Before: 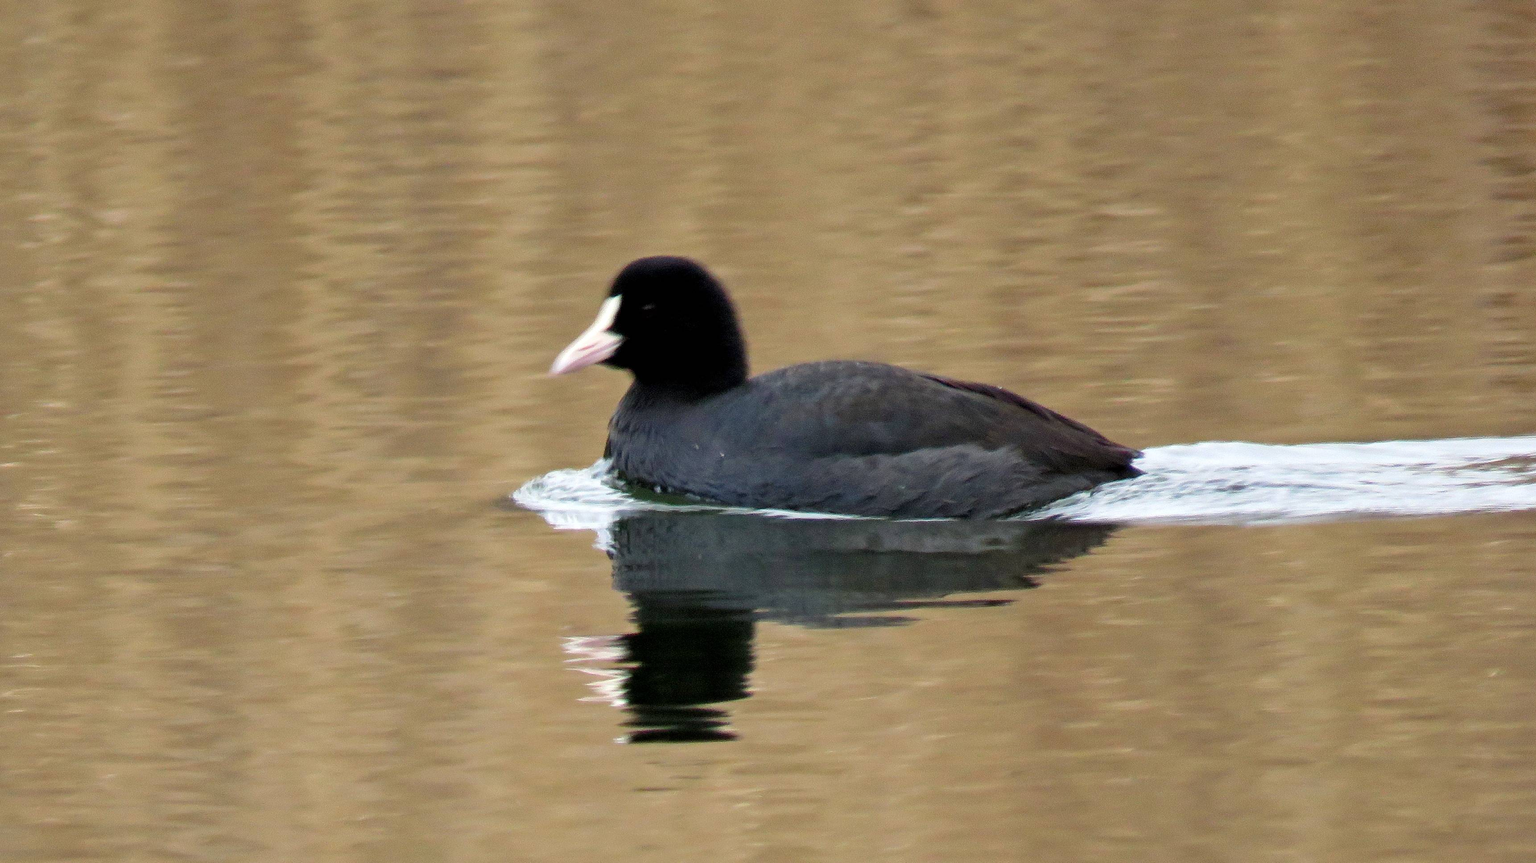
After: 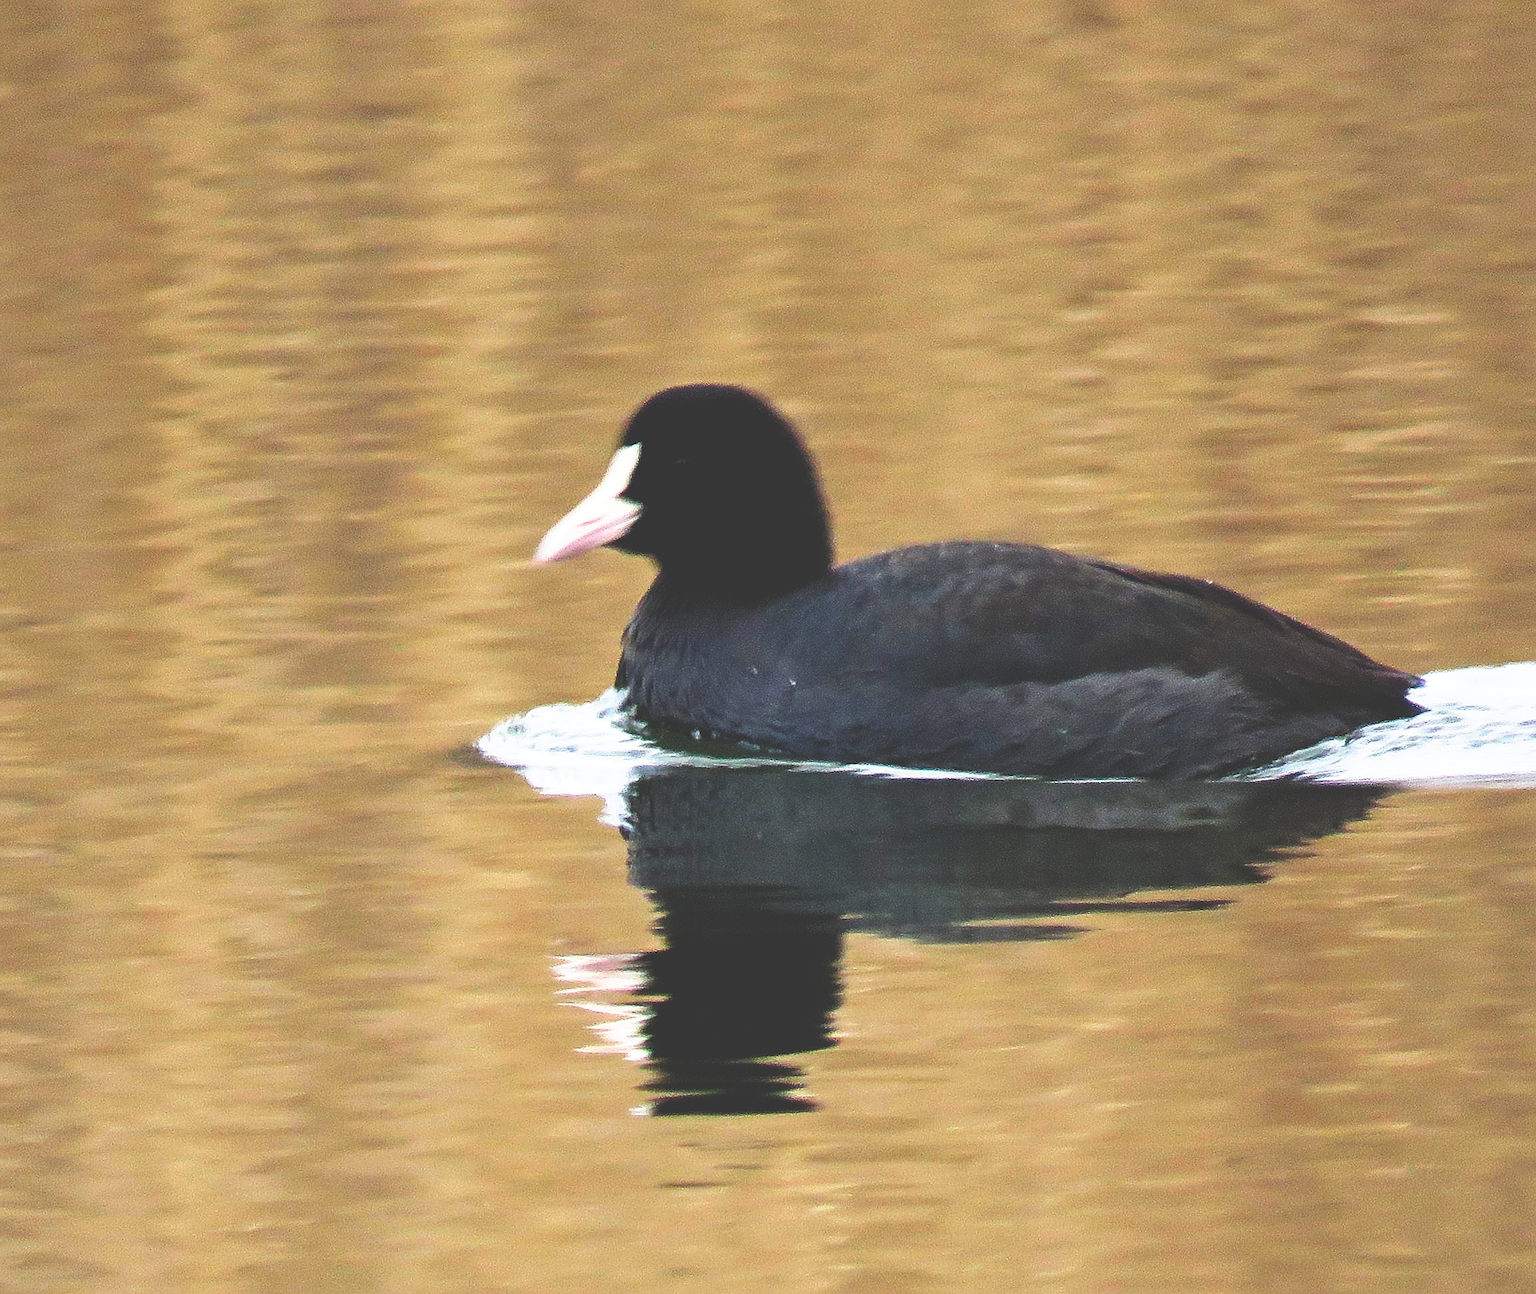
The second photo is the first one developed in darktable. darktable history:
sharpen: on, module defaults
base curve: curves: ch0 [(0, 0.036) (0.007, 0.037) (0.604, 0.887) (1, 1)], preserve colors none
tone equalizer: on, module defaults
crop and rotate: left 12.673%, right 20.66%
